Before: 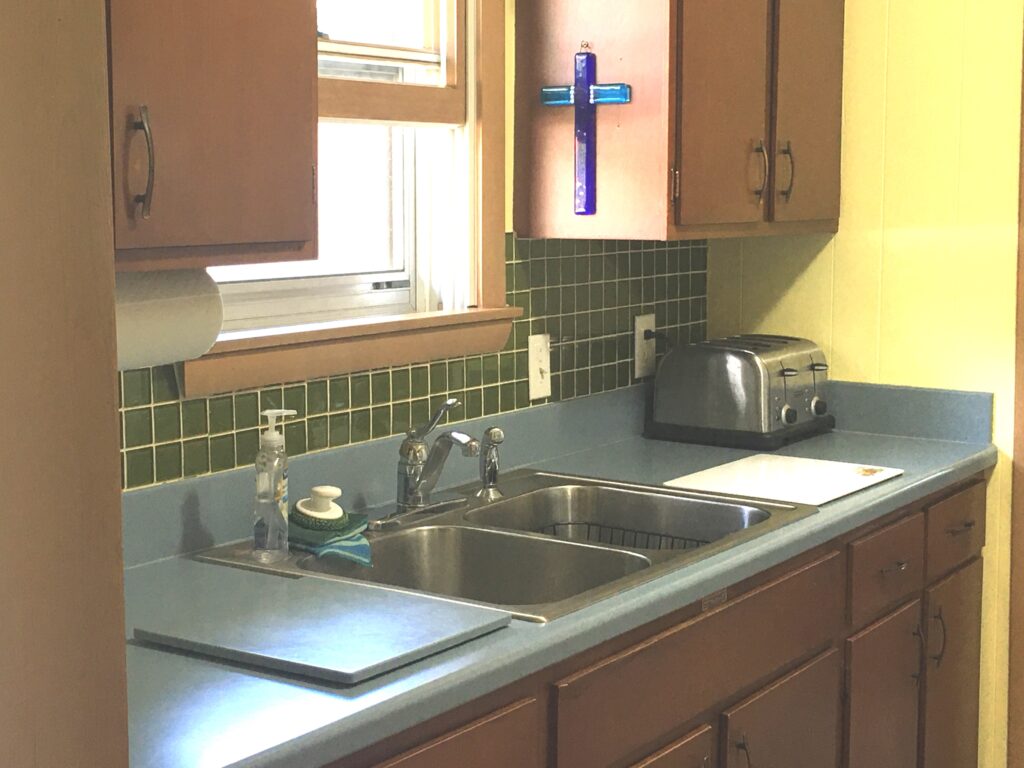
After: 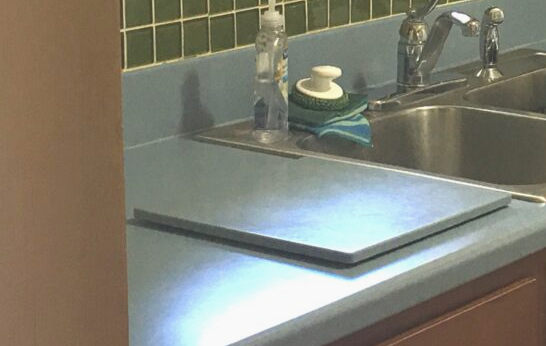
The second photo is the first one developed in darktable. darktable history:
exposure: exposure -0.072 EV, compensate highlight preservation false
crop and rotate: top 54.778%, right 46.61%, bottom 0.159%
